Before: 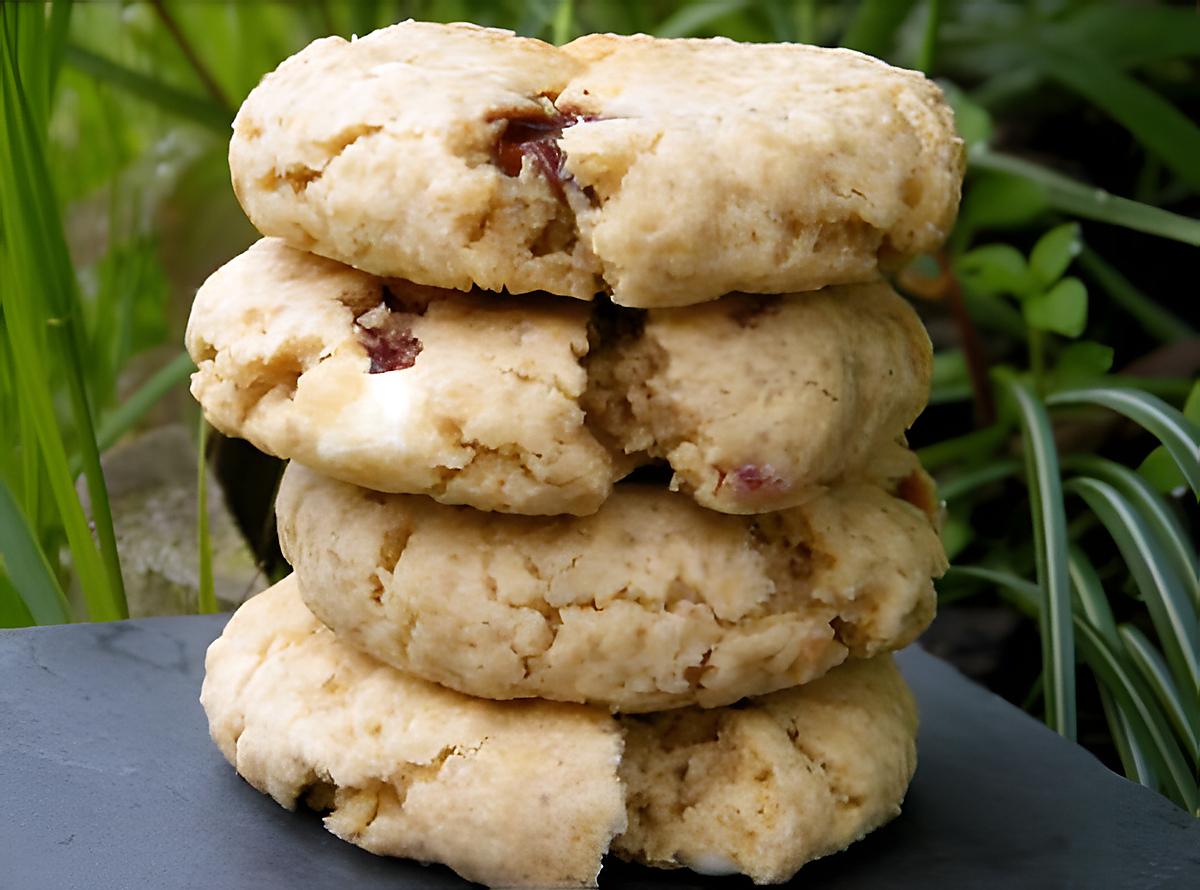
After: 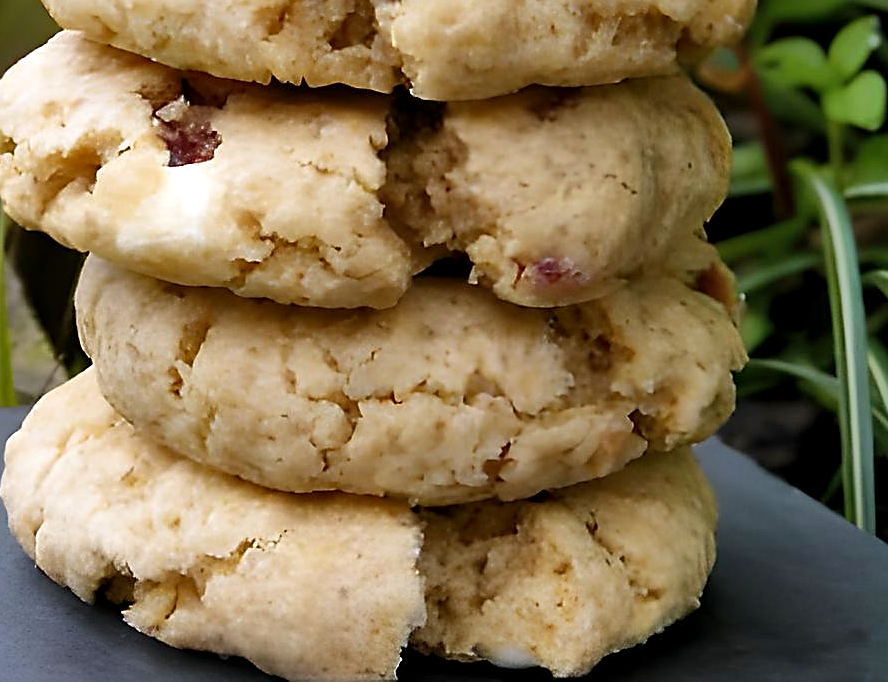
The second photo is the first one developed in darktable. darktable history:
local contrast: mode bilateral grid, contrast 19, coarseness 50, detail 119%, midtone range 0.2
sharpen: on, module defaults
crop: left 16.824%, top 23.275%, right 9.119%
shadows and highlights: low approximation 0.01, soften with gaussian
